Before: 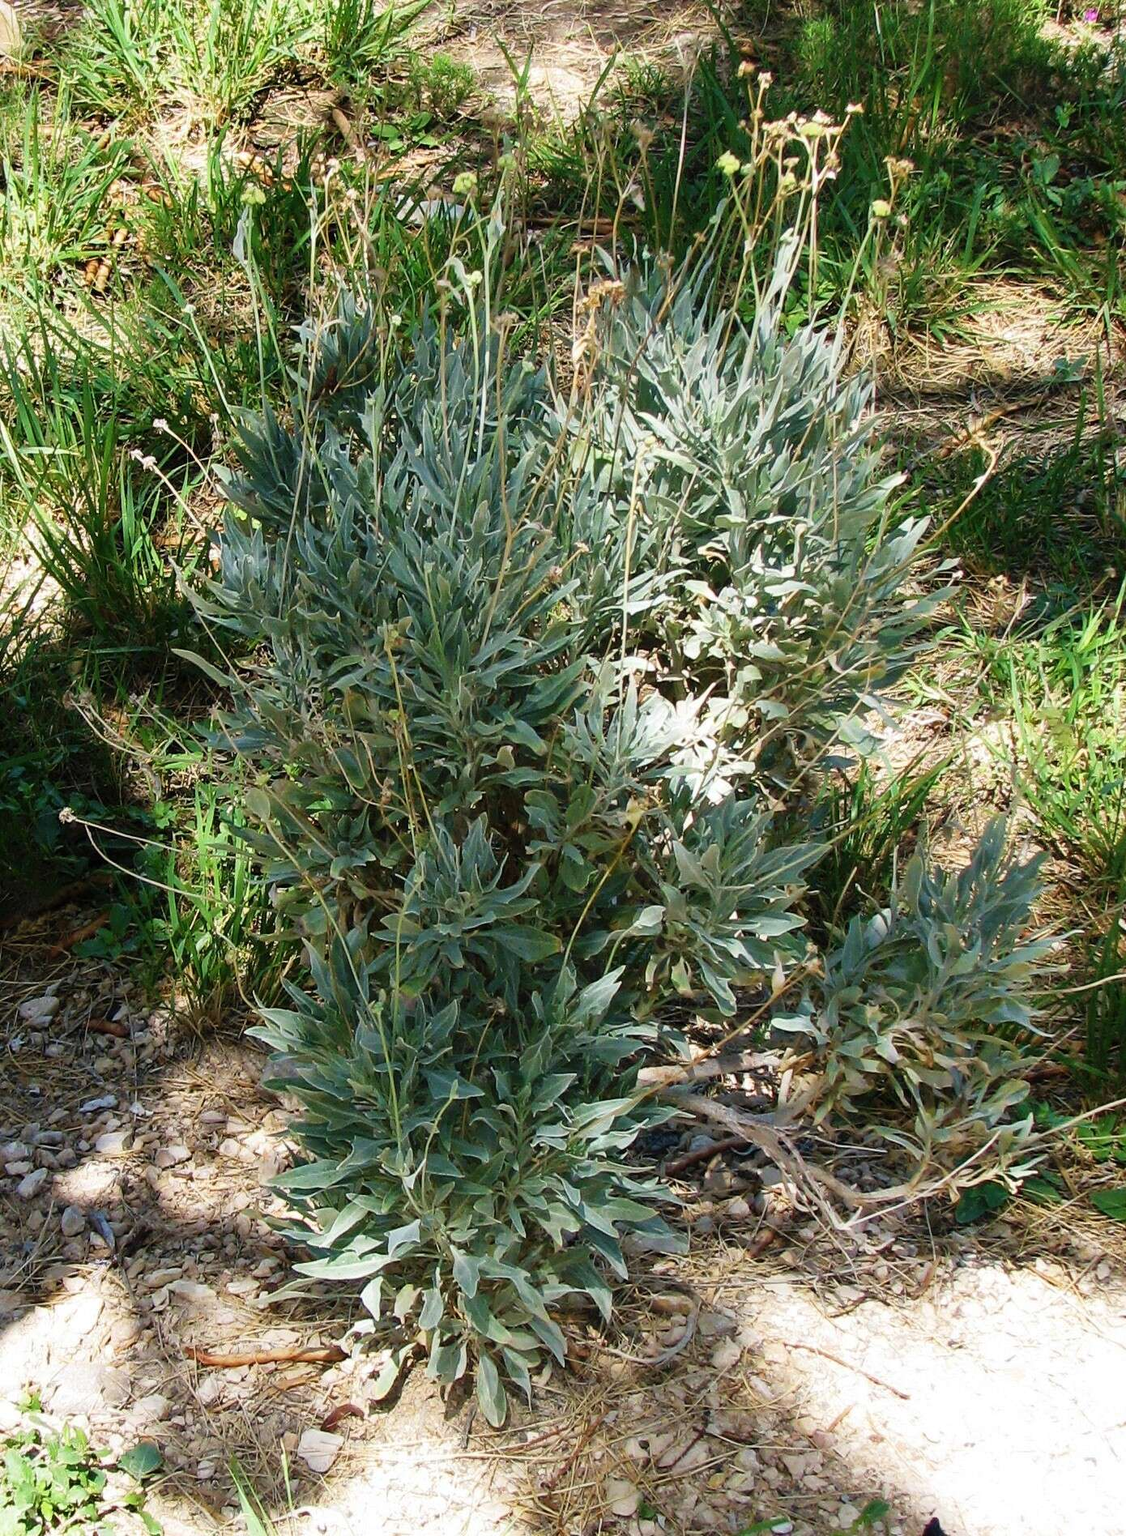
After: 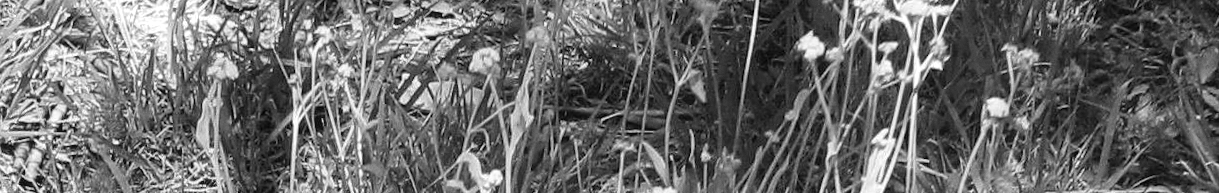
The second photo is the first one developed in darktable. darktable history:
exposure: exposure 0.217 EV, compensate highlight preservation false
grain: coarseness 0.09 ISO, strength 10%
color zones: curves: ch1 [(0, 0.708) (0.088, 0.648) (0.245, 0.187) (0.429, 0.326) (0.571, 0.498) (0.714, 0.5) (0.857, 0.5) (1, 0.708)]
contrast equalizer: y [[0.439, 0.44, 0.442, 0.457, 0.493, 0.498], [0.5 ×6], [0.5 ×6], [0 ×6], [0 ×6]], mix 0.76
rotate and perspective: rotation 1.72°, automatic cropping off
levels: mode automatic, black 0.023%, white 99.97%, levels [0.062, 0.494, 0.925]
crop and rotate: left 9.644%, top 9.491%, right 6.021%, bottom 80.509%
monochrome: on, module defaults
